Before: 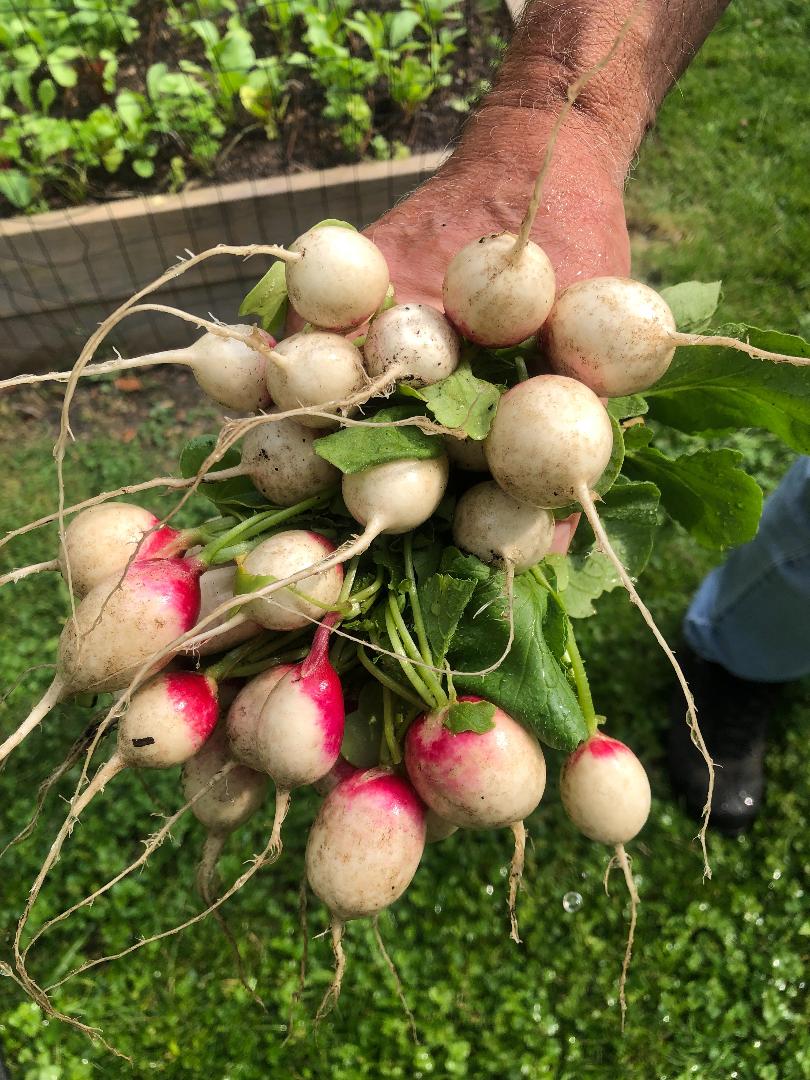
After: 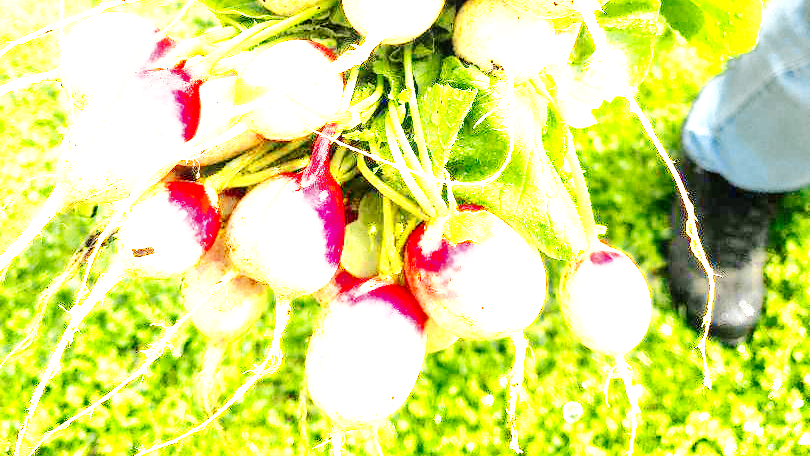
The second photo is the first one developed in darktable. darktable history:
exposure: exposure 2.226 EV, compensate highlight preservation false
crop: top 45.456%, bottom 12.248%
local contrast: on, module defaults
color zones: curves: ch0 [(0.004, 0.305) (0.261, 0.623) (0.389, 0.399) (0.708, 0.571) (0.947, 0.34)]; ch1 [(0.025, 0.645) (0.229, 0.584) (0.326, 0.551) (0.484, 0.262) (0.757, 0.643)]
color correction: highlights b* 0.049, saturation 0.835
color balance rgb: shadows lift › hue 84.82°, perceptual saturation grading › global saturation 25.609%
base curve: curves: ch0 [(0, 0) (0, 0) (0.002, 0.001) (0.008, 0.003) (0.019, 0.011) (0.037, 0.037) (0.064, 0.11) (0.102, 0.232) (0.152, 0.379) (0.216, 0.524) (0.296, 0.665) (0.394, 0.789) (0.512, 0.881) (0.651, 0.945) (0.813, 0.986) (1, 1)], preserve colors none
tone equalizer: -7 EV 0.159 EV, -6 EV 0.608 EV, -5 EV 1.12 EV, -4 EV 1.29 EV, -3 EV 1.12 EV, -2 EV 0.6 EV, -1 EV 0.163 EV, smoothing diameter 24.88%, edges refinement/feathering 10.13, preserve details guided filter
